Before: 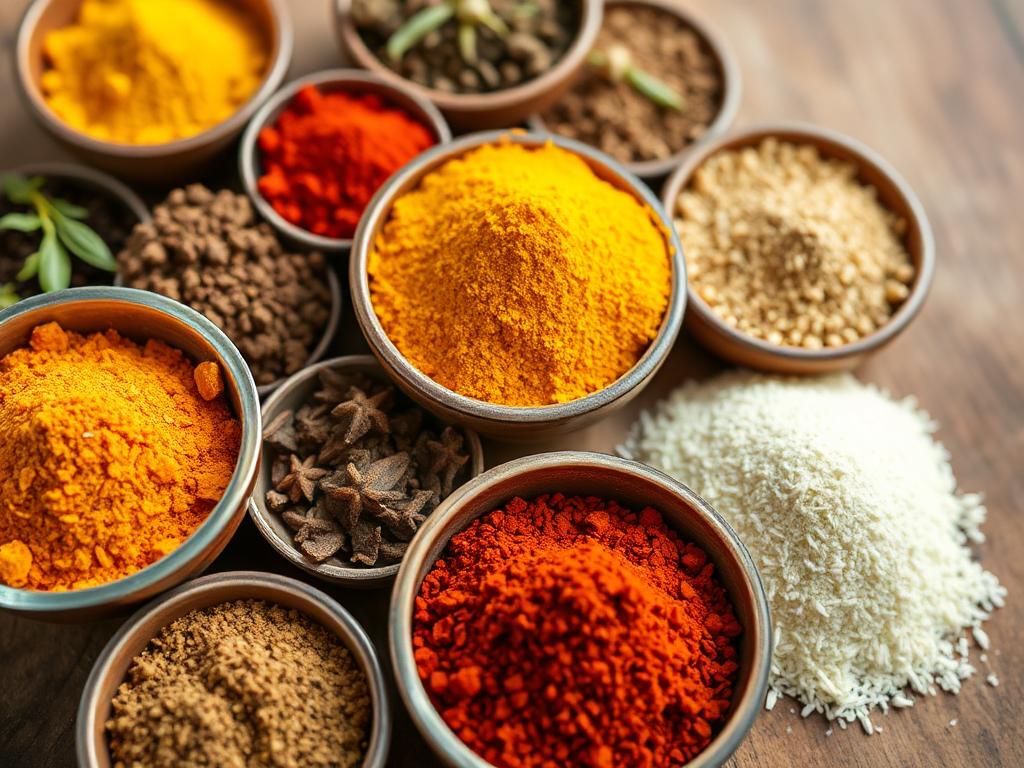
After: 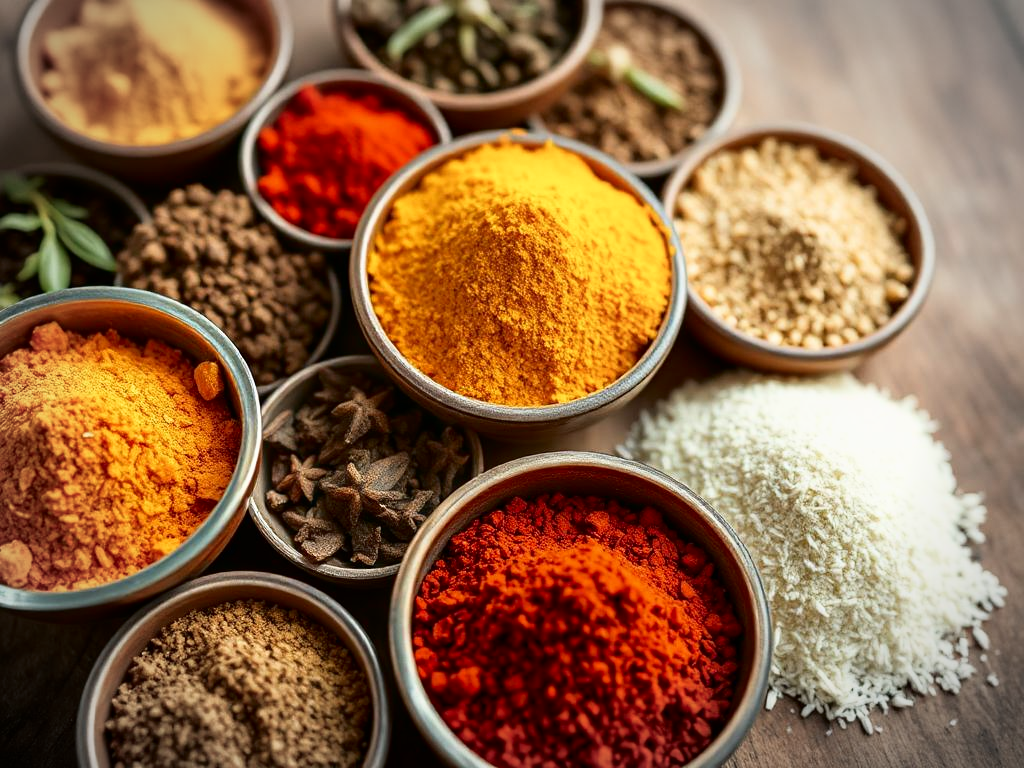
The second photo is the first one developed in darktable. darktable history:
vignetting: automatic ratio true
shadows and highlights: shadows -62.32, white point adjustment -5.22, highlights 61.59
